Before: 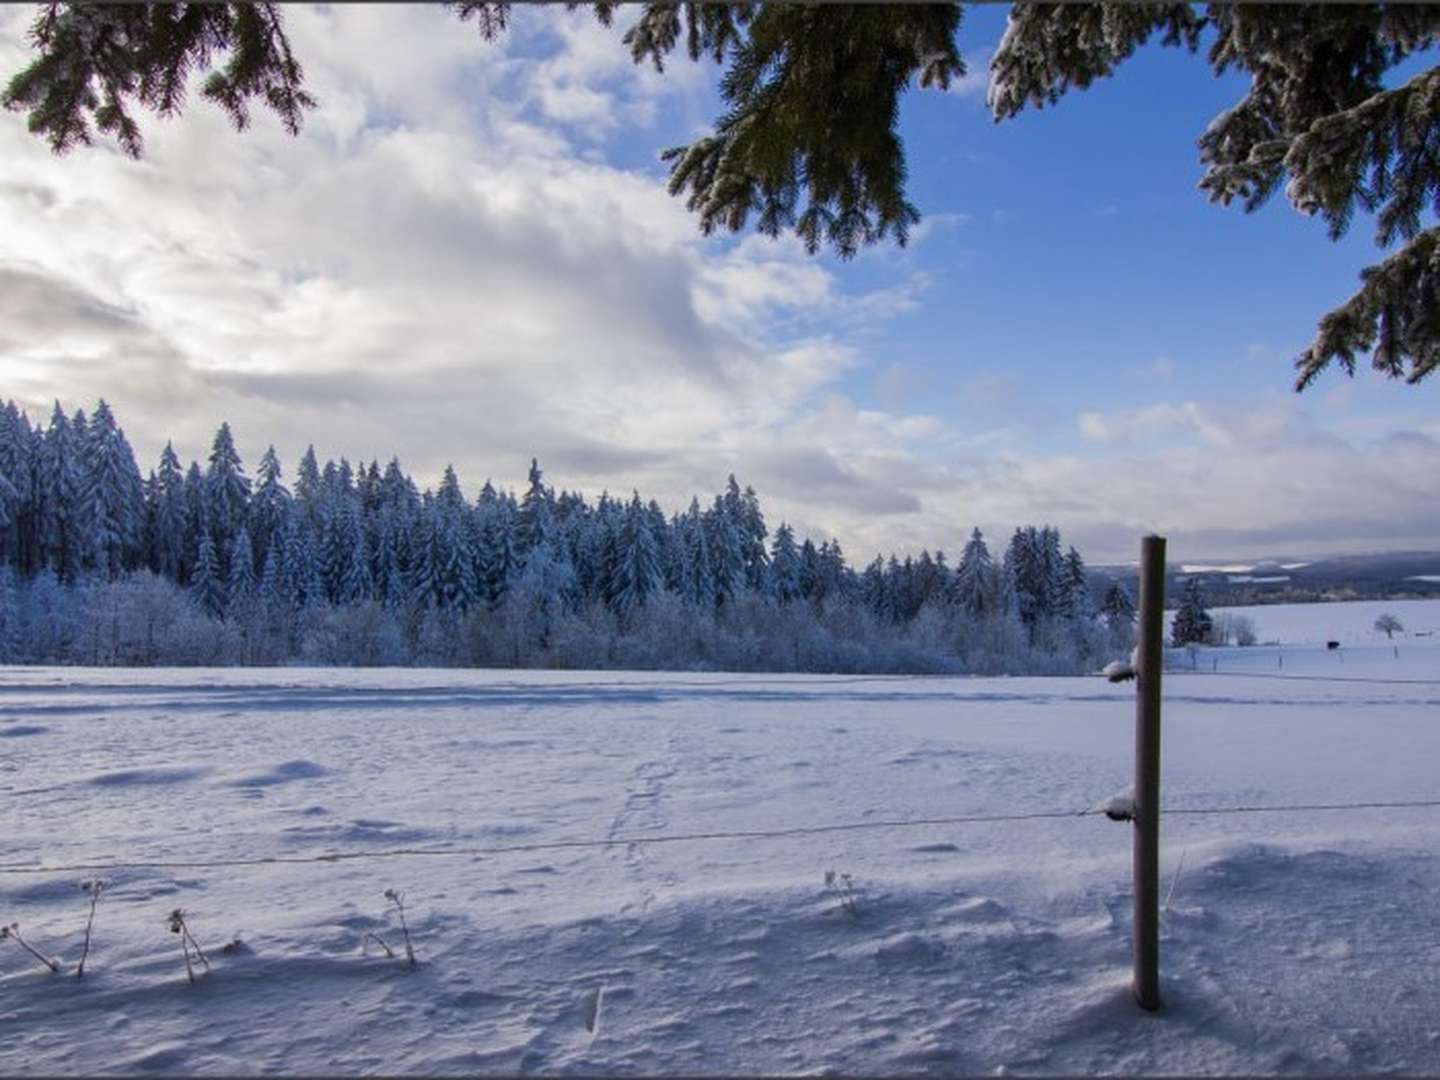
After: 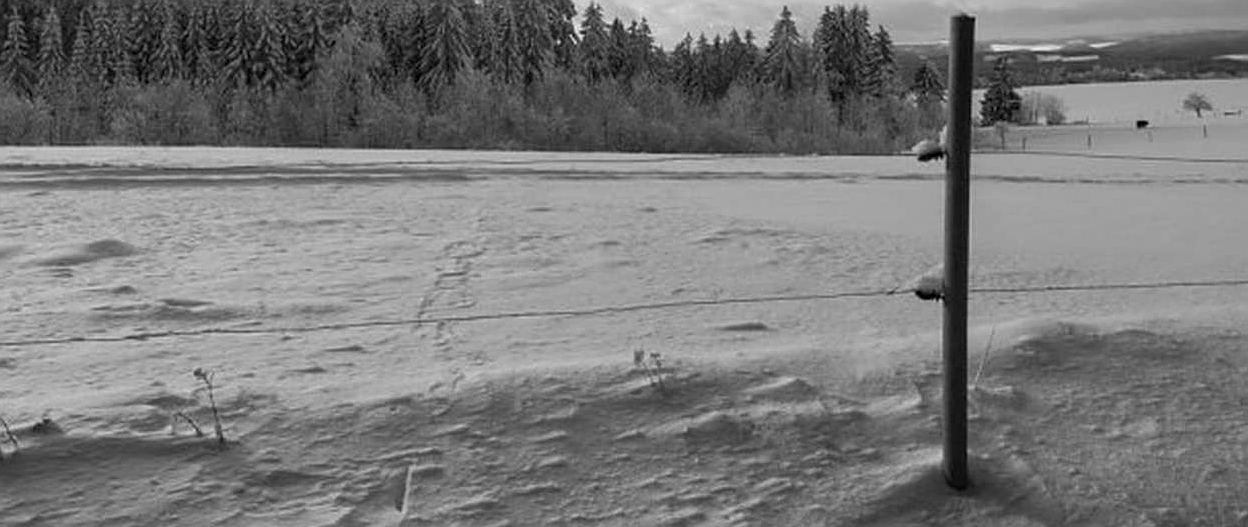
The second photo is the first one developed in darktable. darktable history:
crop and rotate: left 13.308%, top 48.302%, bottom 2.894%
sharpen: on, module defaults
color zones: curves: ch0 [(0.004, 0.588) (0.116, 0.636) (0.259, 0.476) (0.423, 0.464) (0.75, 0.5)]; ch1 [(0, 0) (0.143, 0) (0.286, 0) (0.429, 0) (0.571, 0) (0.714, 0) (0.857, 0)]
